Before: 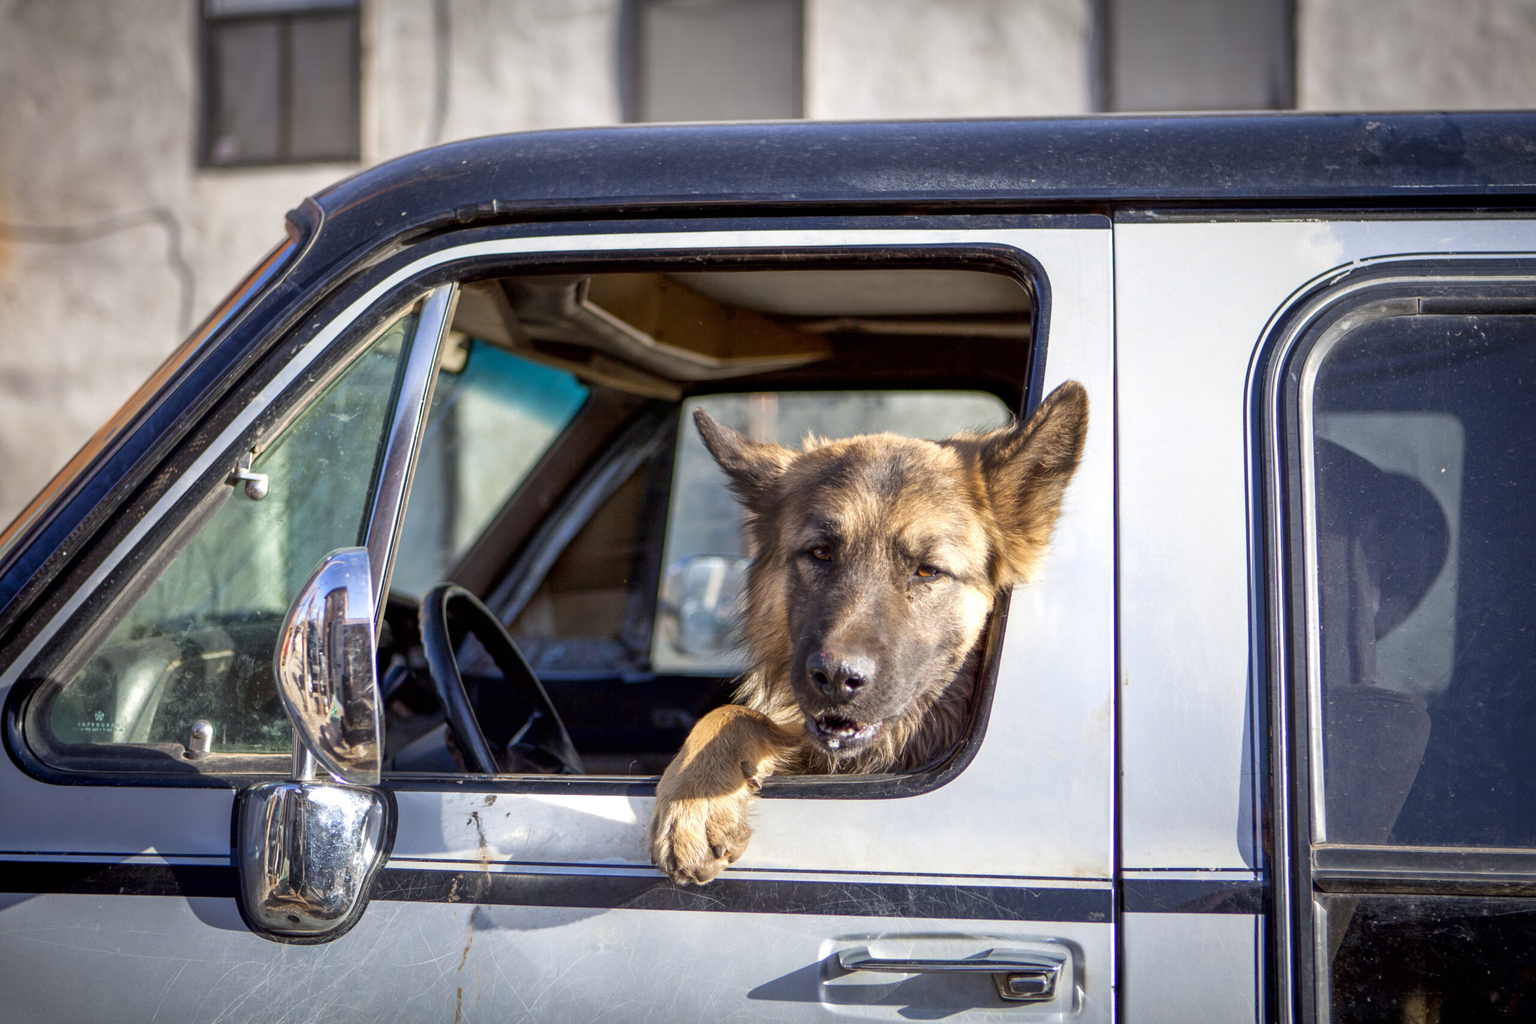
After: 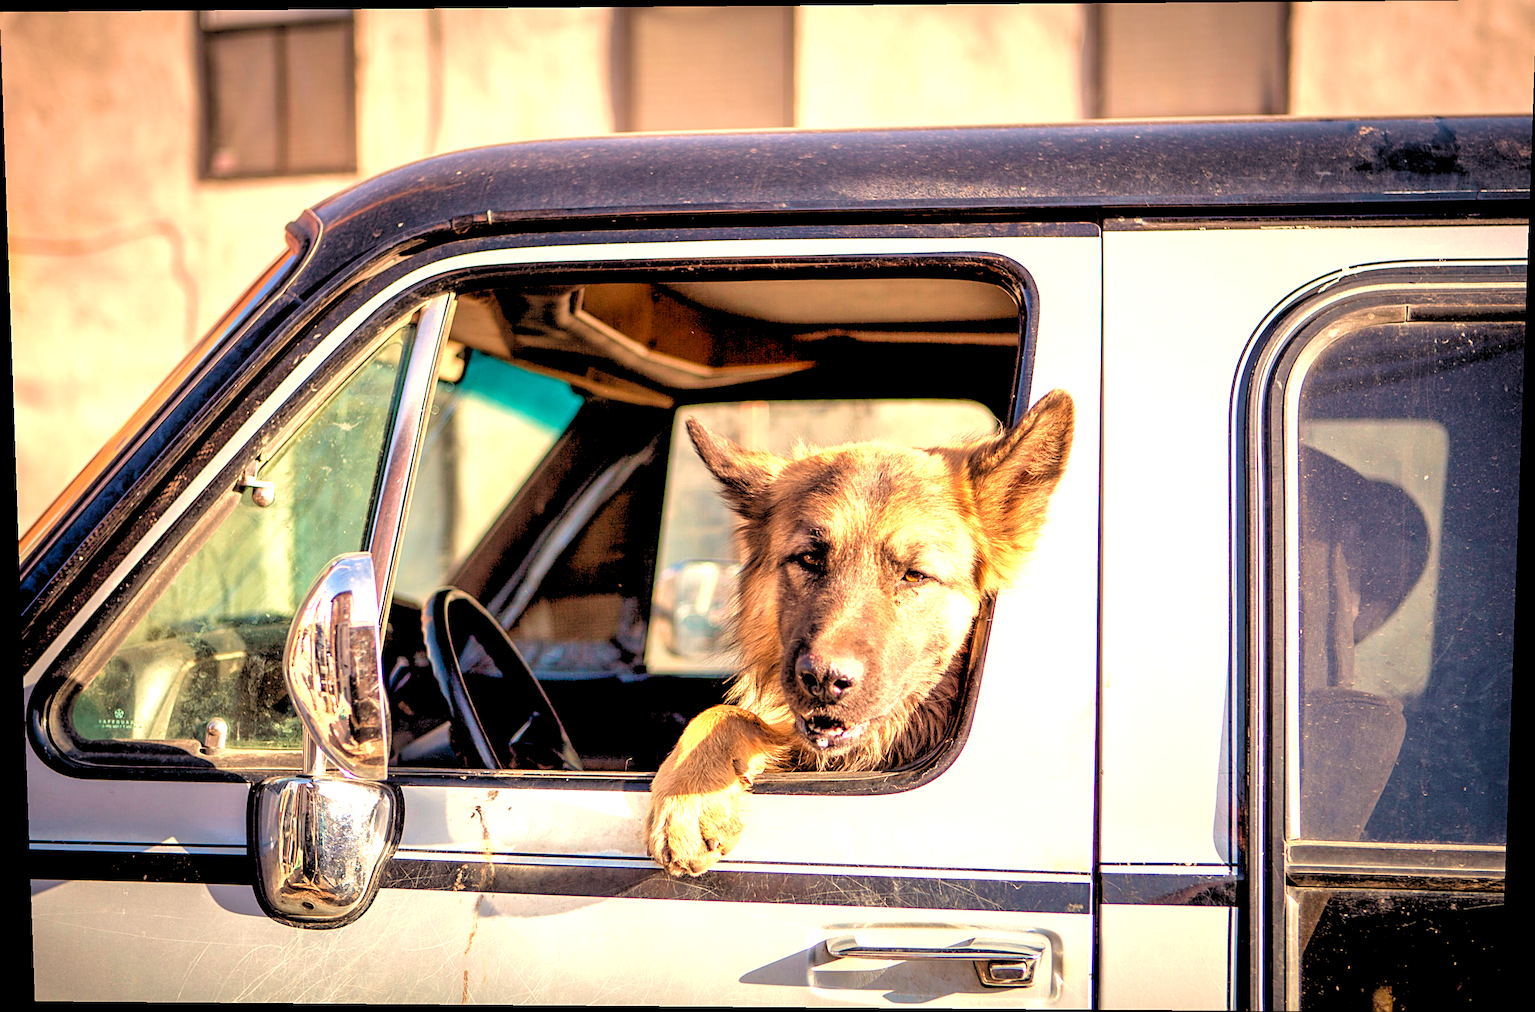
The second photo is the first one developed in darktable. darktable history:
sharpen: on, module defaults
velvia: on, module defaults
white balance: red 1.138, green 0.996, blue 0.812
graduated density: density 0.38 EV, hardness 21%, rotation -6.11°, saturation 32%
levels: levels [0, 0.374, 0.749]
tone equalizer: on, module defaults
rotate and perspective: lens shift (vertical) 0.048, lens shift (horizontal) -0.024, automatic cropping off
rgb levels: preserve colors sum RGB, levels [[0.038, 0.433, 0.934], [0, 0.5, 1], [0, 0.5, 1]]
